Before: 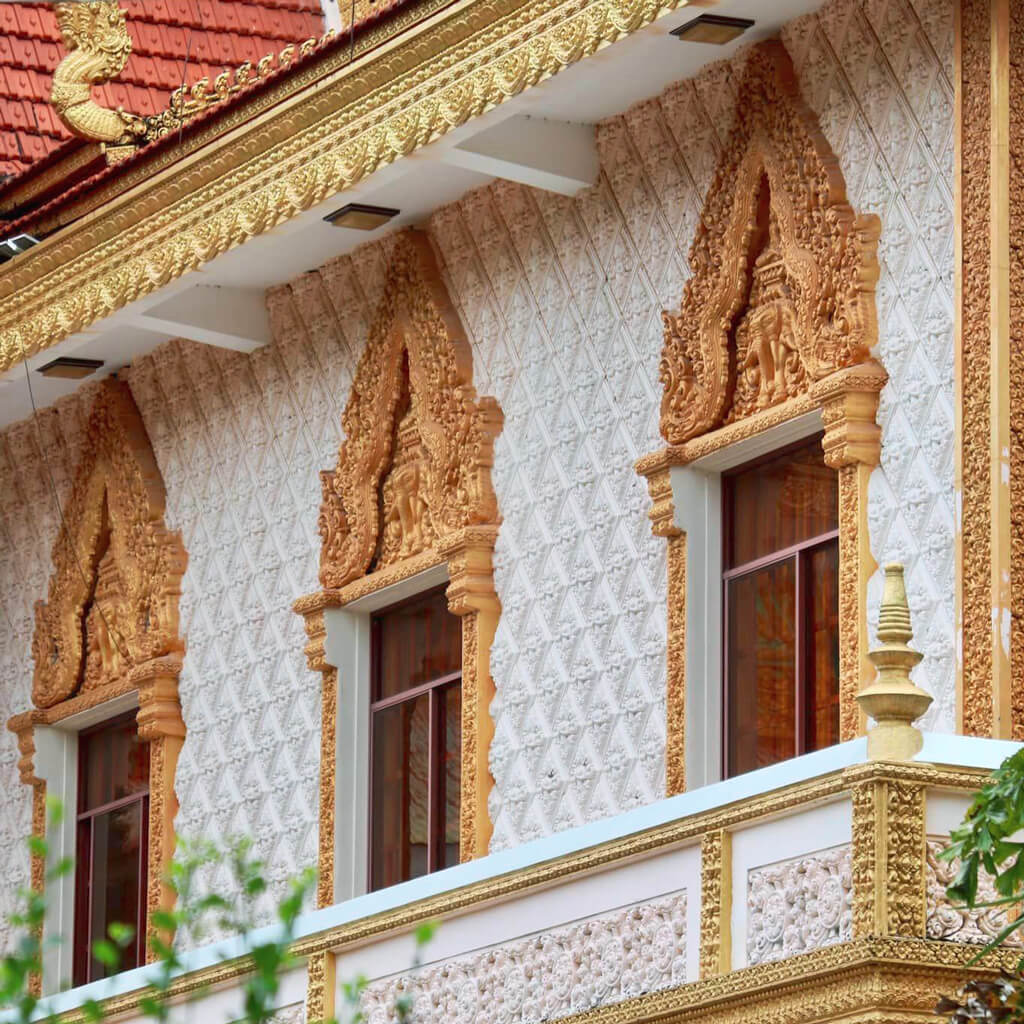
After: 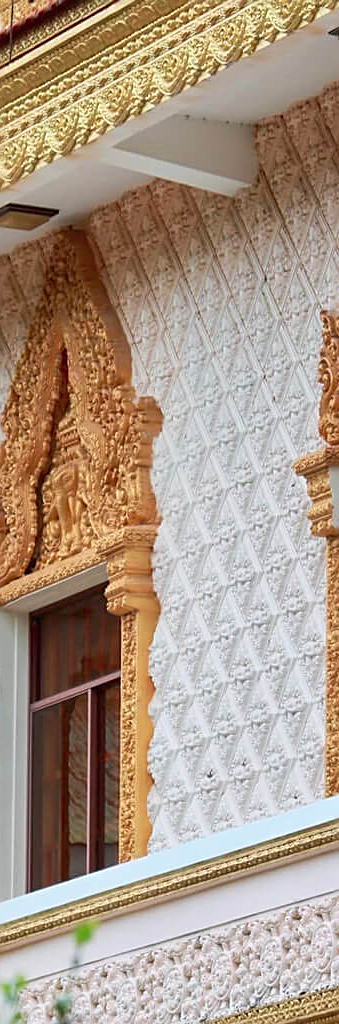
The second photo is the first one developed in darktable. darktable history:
crop: left 33.357%, right 33.494%
sharpen: on, module defaults
